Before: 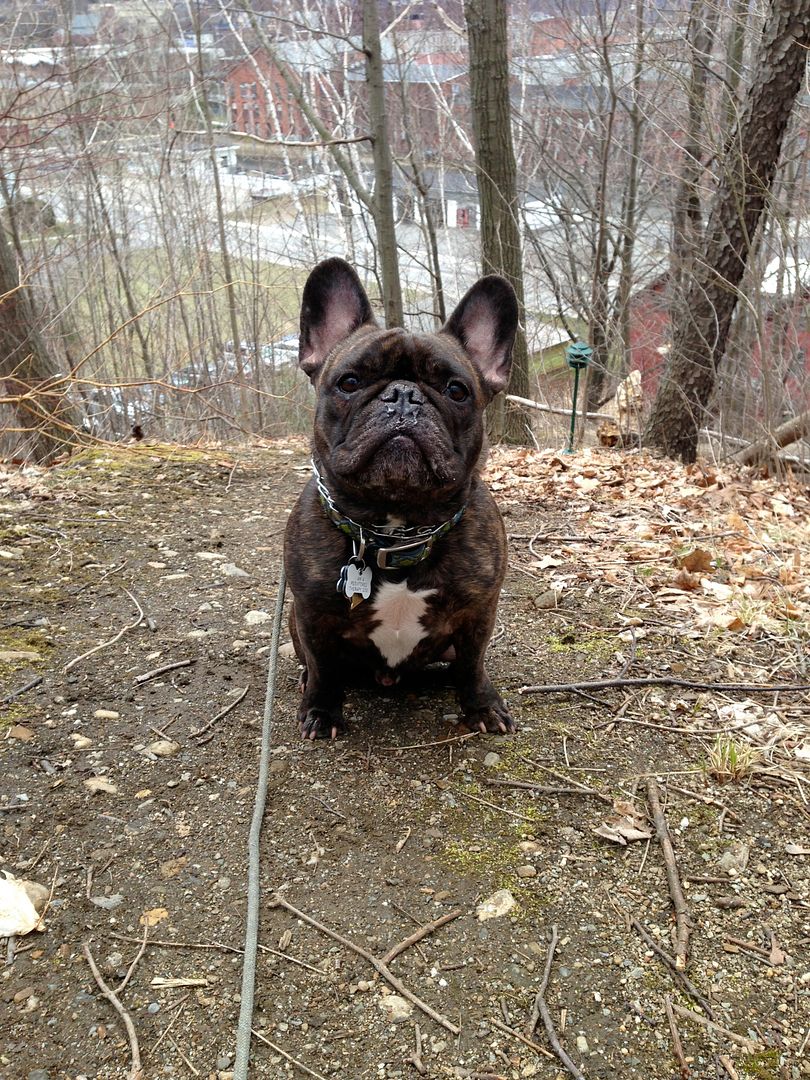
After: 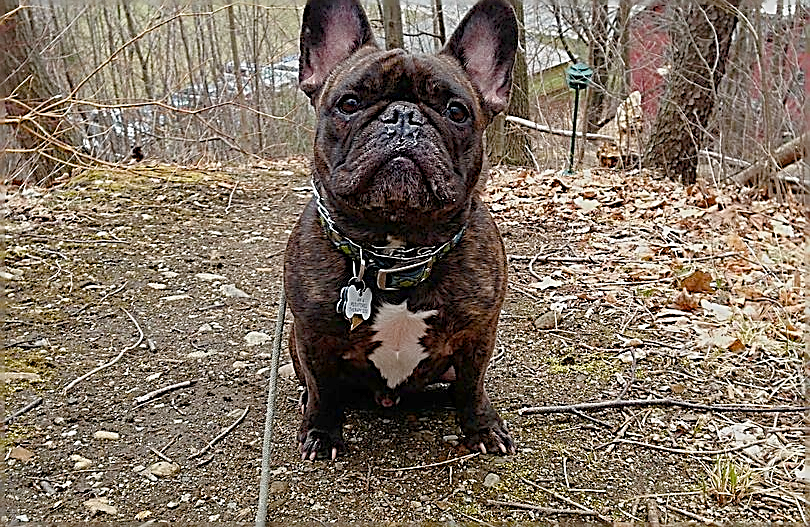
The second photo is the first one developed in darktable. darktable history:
crop and rotate: top 25.921%, bottom 25.254%
exposure: compensate highlight preservation false
color balance rgb: perceptual saturation grading › global saturation 20%, perceptual saturation grading › highlights -25.225%, perceptual saturation grading › shadows 24.068%, hue shift -2.86°, contrast -21.008%
sharpen: amount 1.87
